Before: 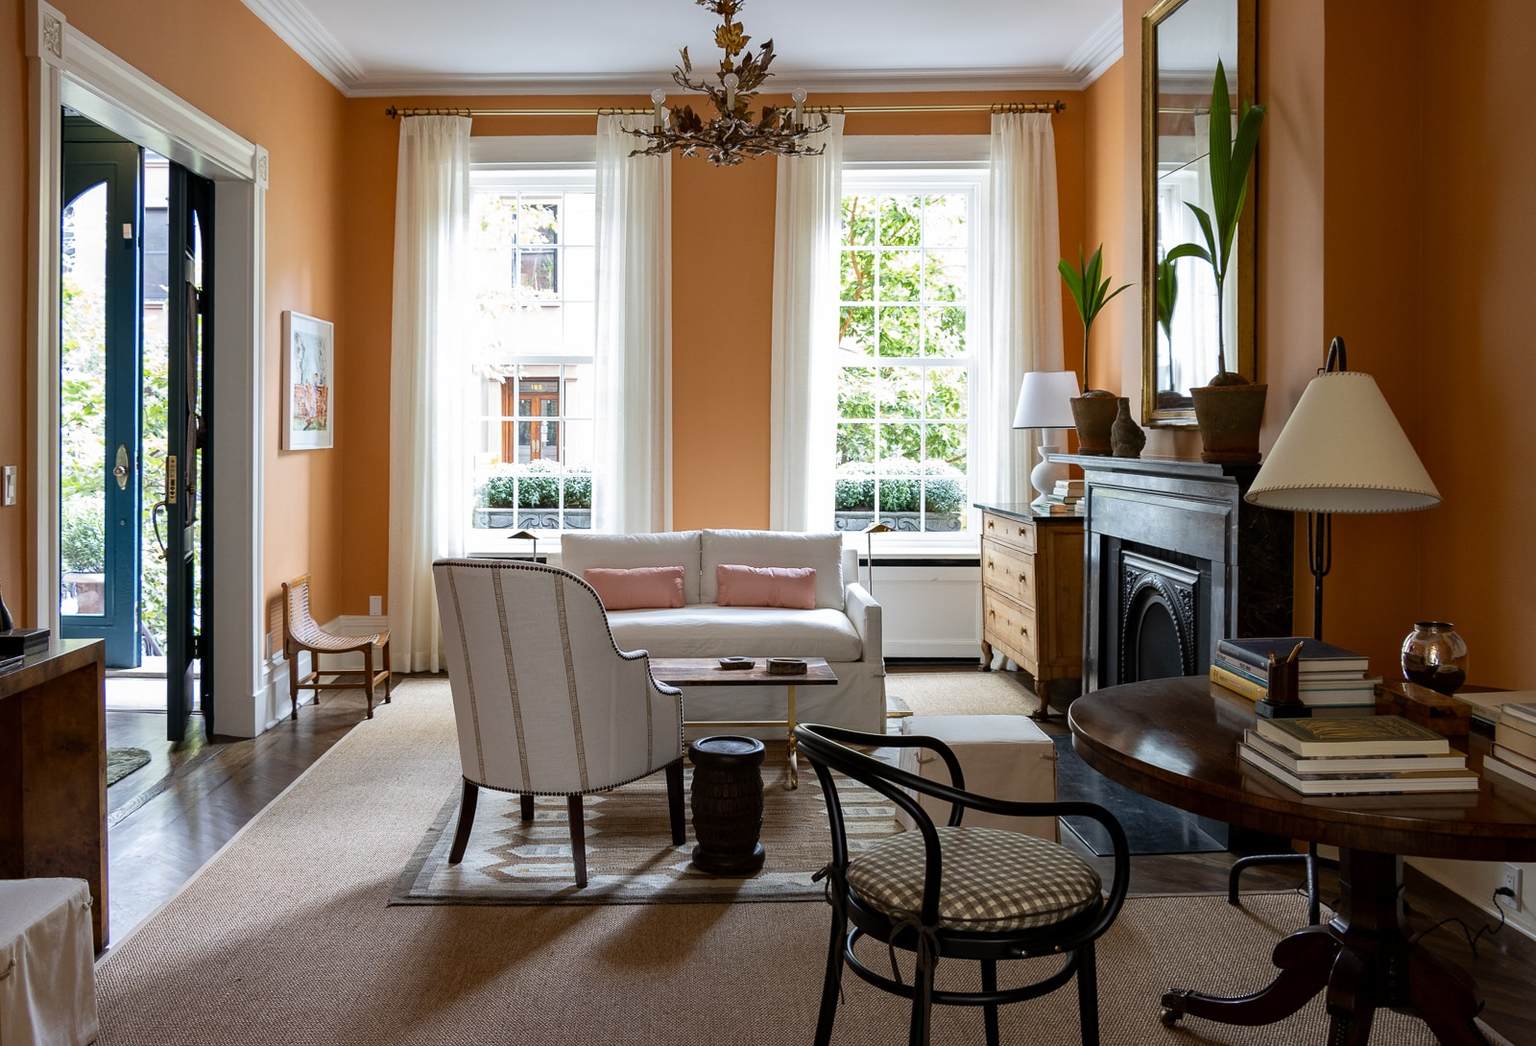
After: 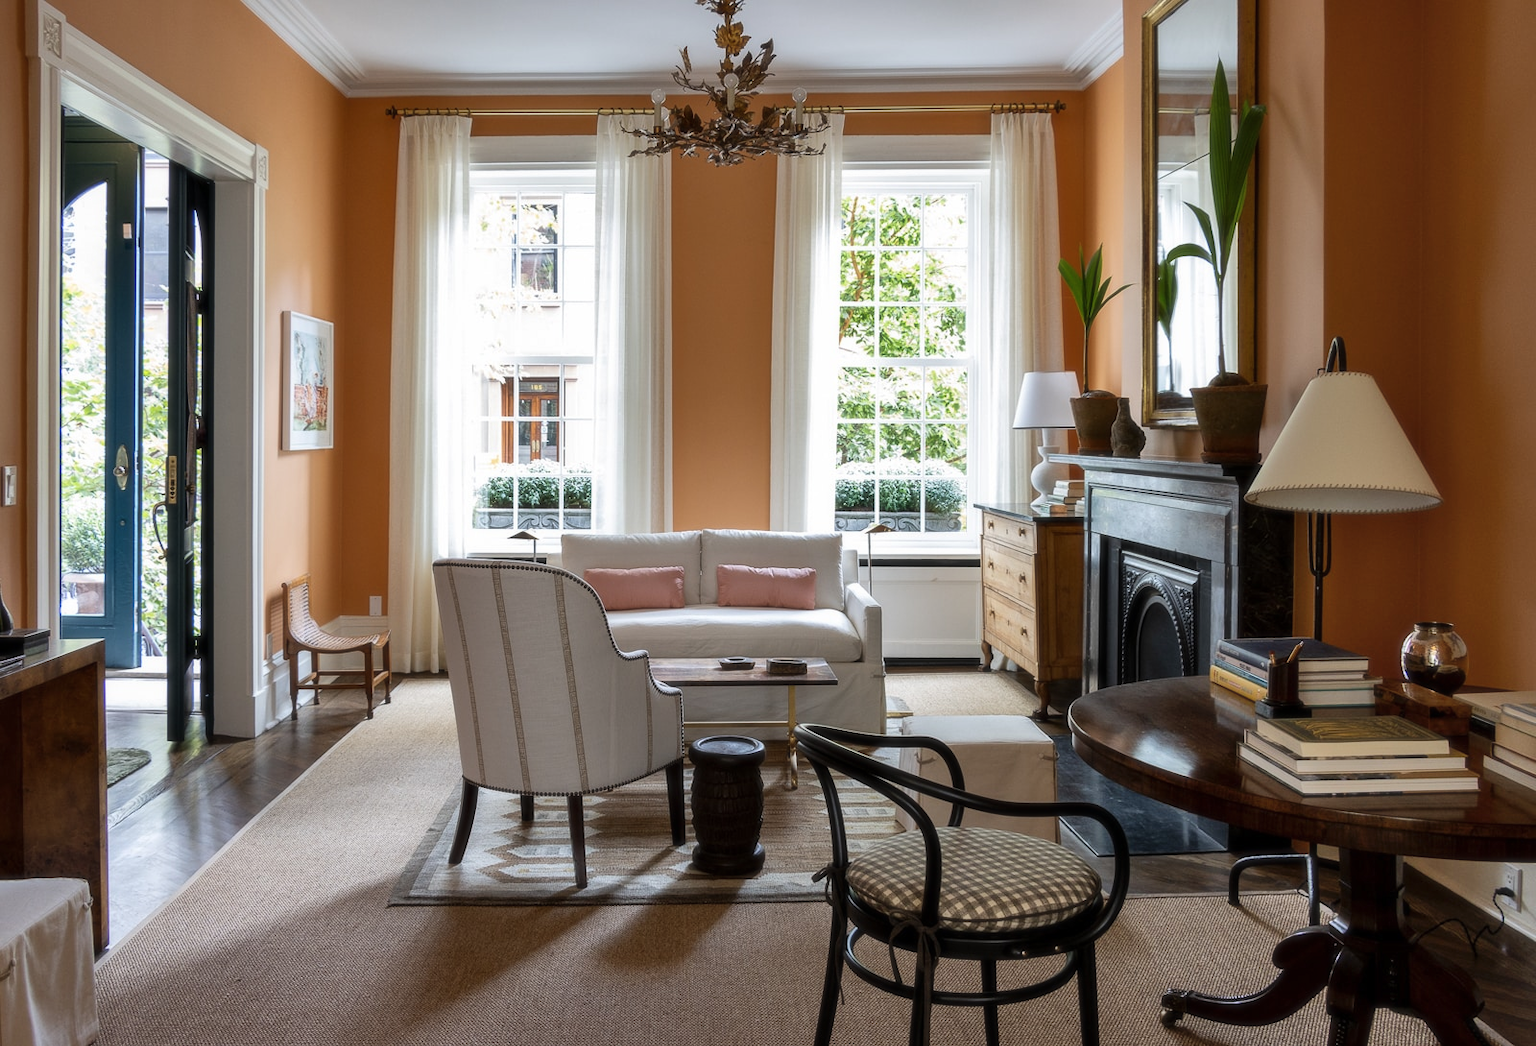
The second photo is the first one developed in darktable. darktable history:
shadows and highlights: soften with gaussian
soften: size 10%, saturation 50%, brightness 0.2 EV, mix 10%
